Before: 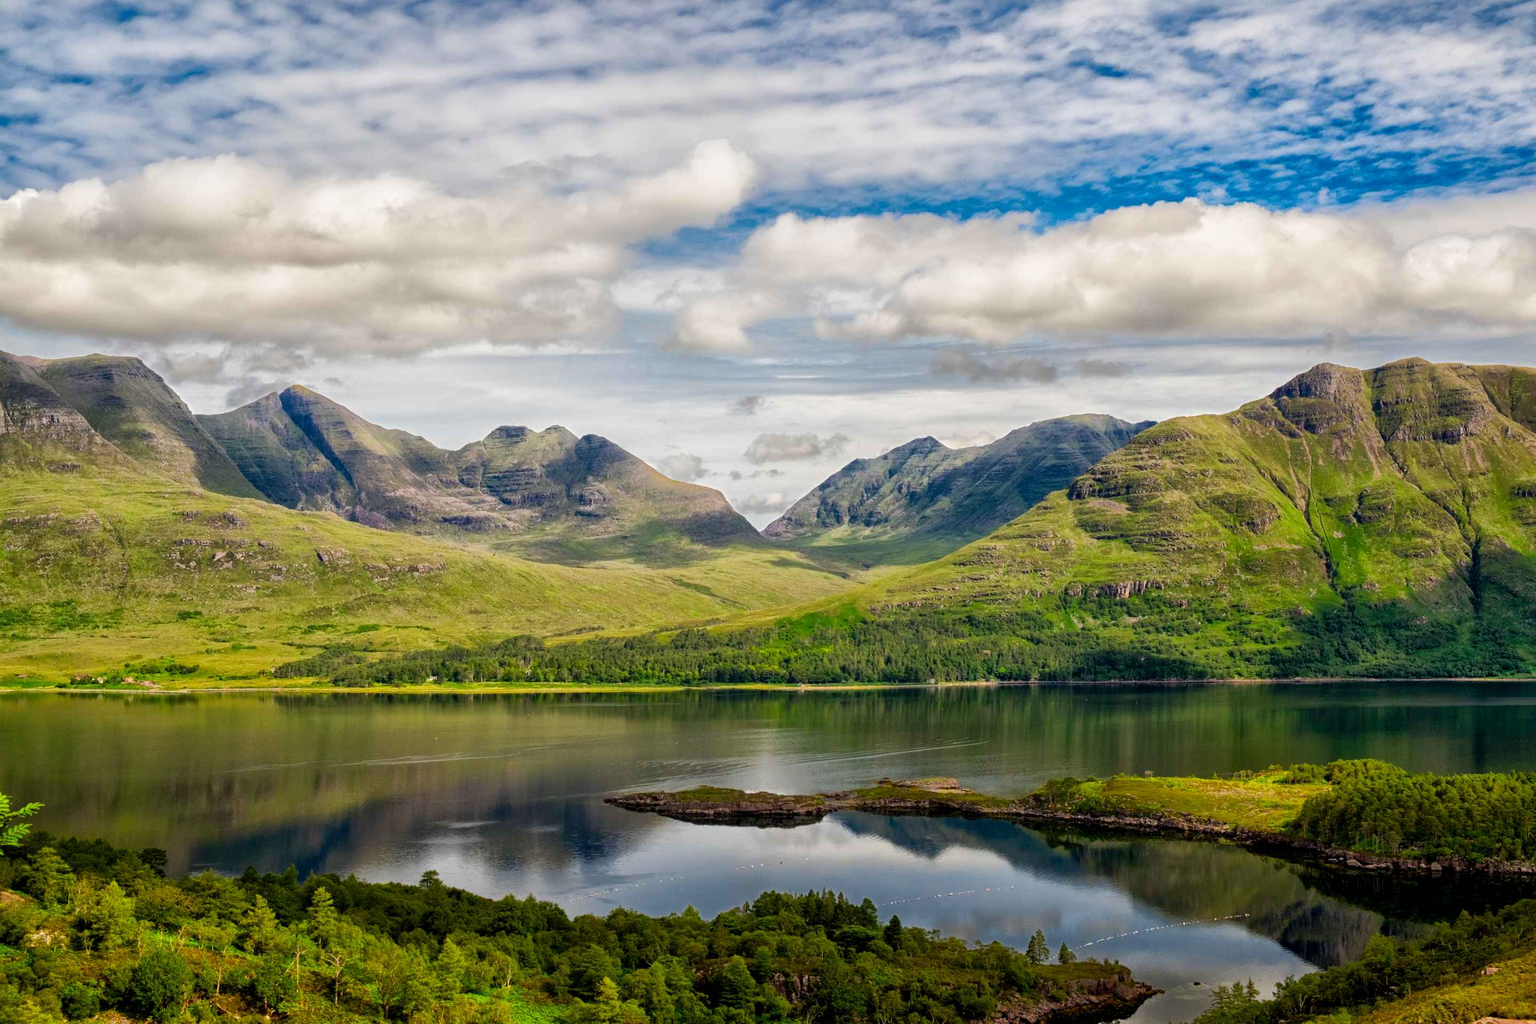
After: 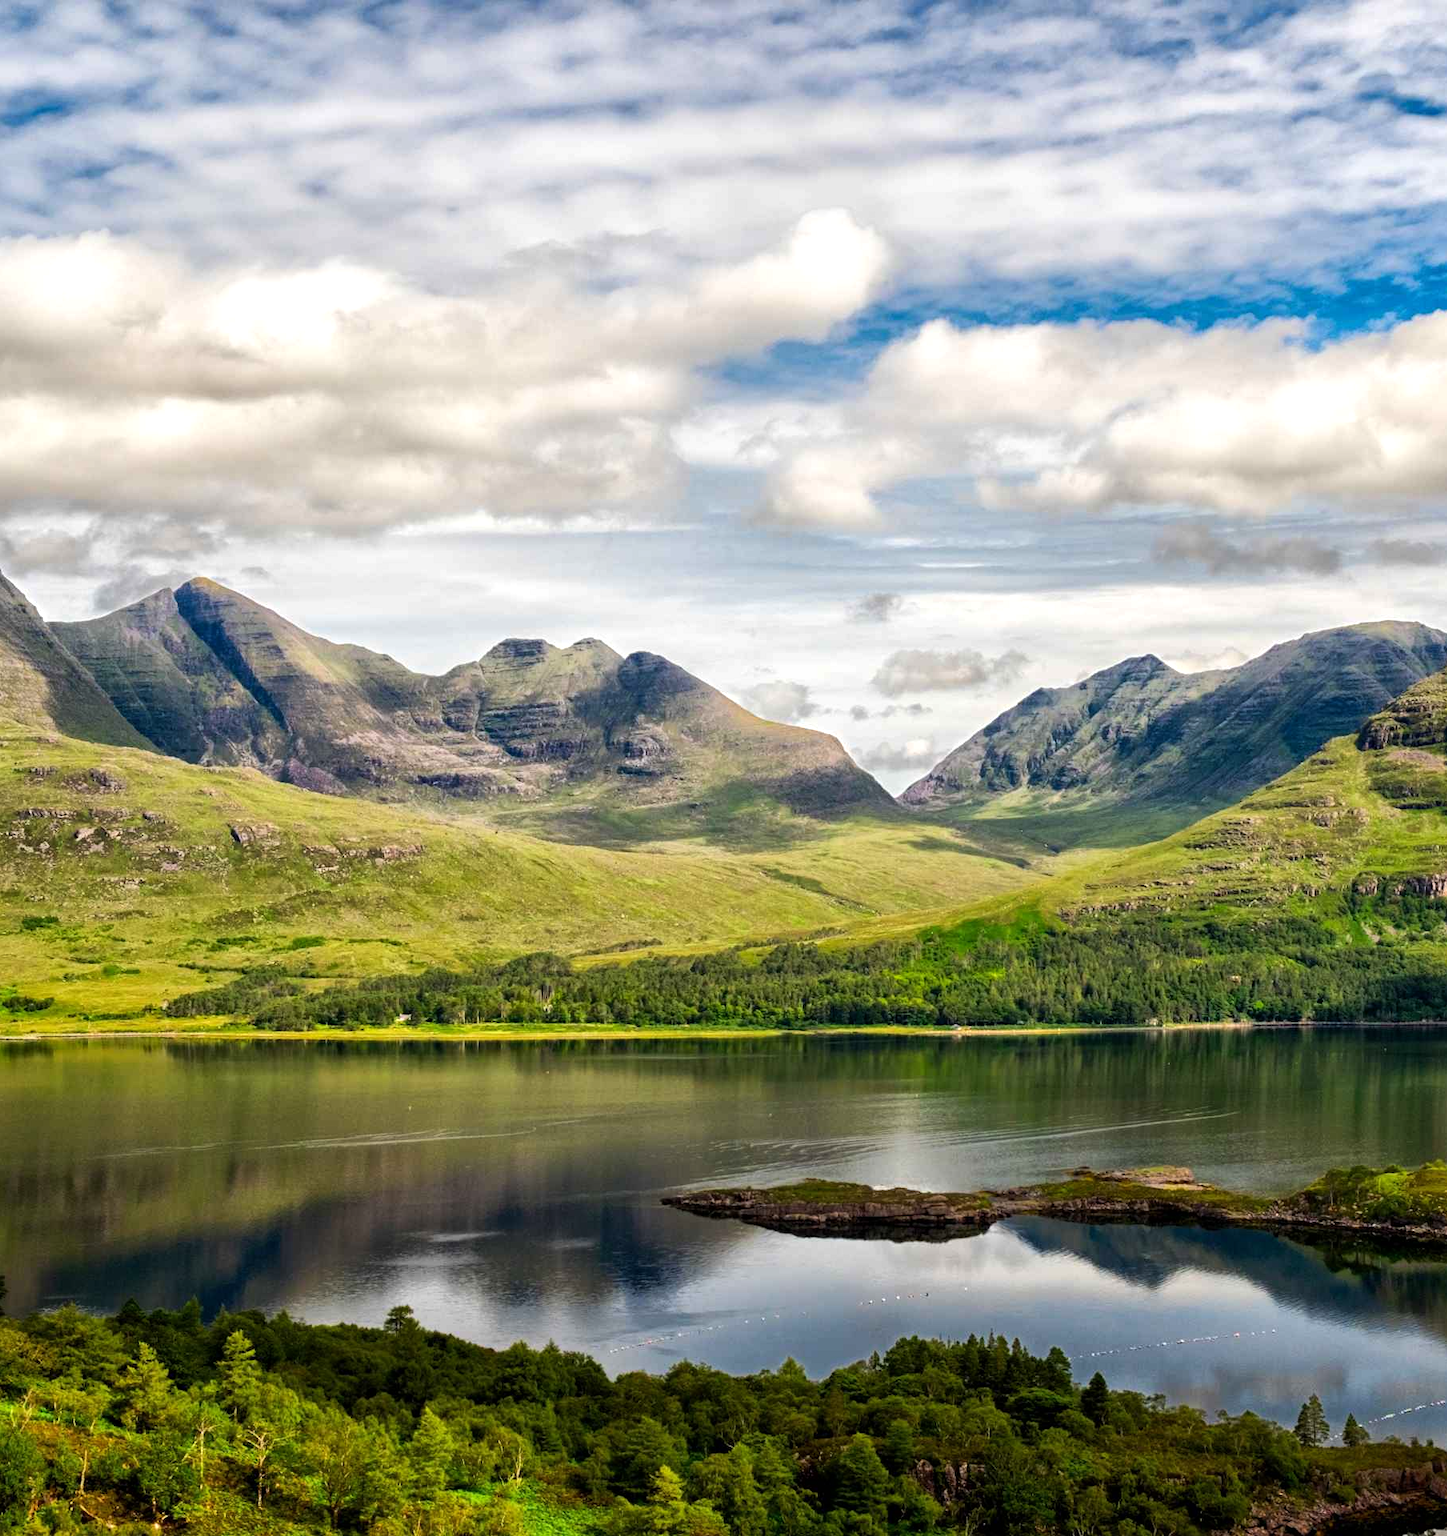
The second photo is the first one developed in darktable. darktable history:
tone equalizer: -8 EV -0.417 EV, -7 EV -0.389 EV, -6 EV -0.333 EV, -5 EV -0.222 EV, -3 EV 0.222 EV, -2 EV 0.333 EV, -1 EV 0.389 EV, +0 EV 0.417 EV, edges refinement/feathering 500, mask exposure compensation -1.57 EV, preserve details no
crop: left 10.644%, right 26.528%
